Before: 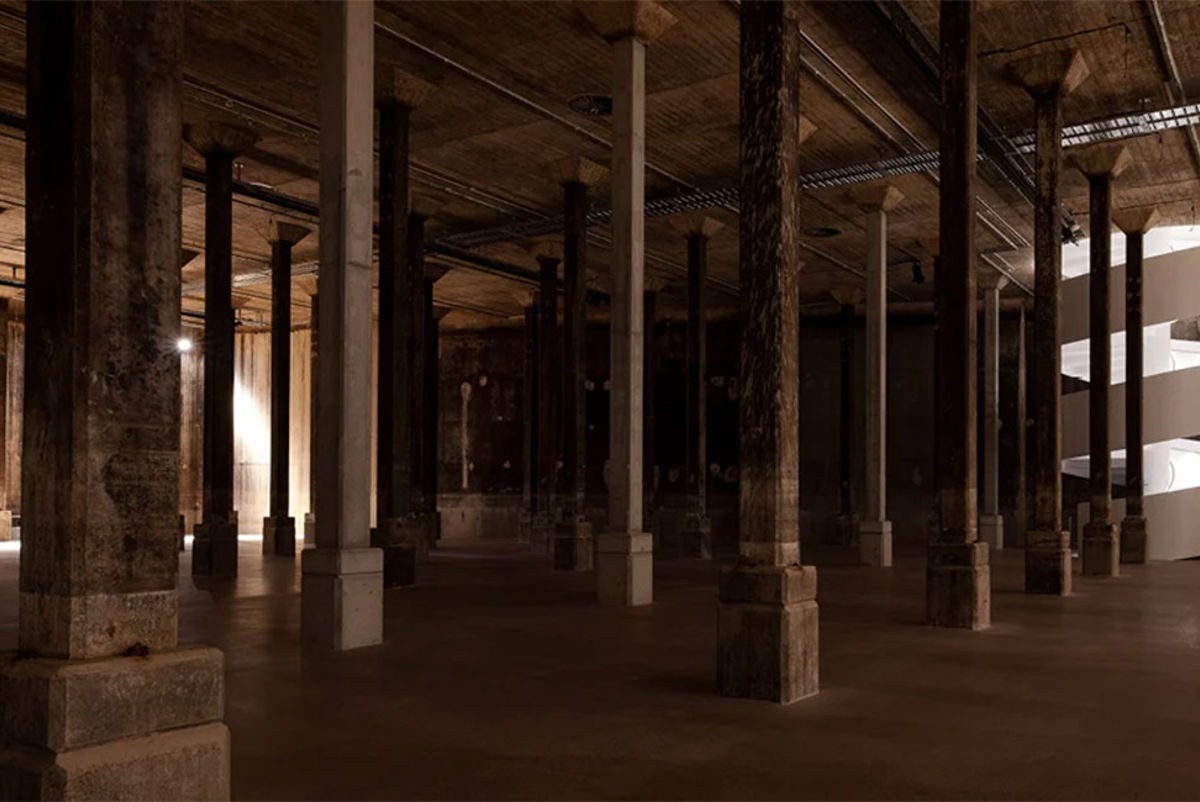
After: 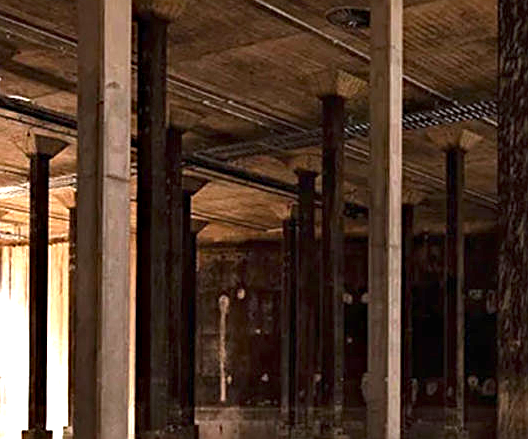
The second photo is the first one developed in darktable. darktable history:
sharpen: on, module defaults
haze removal: compatibility mode true, adaptive false
exposure: black level correction 0, exposure 1.741 EV, compensate exposure bias true, compensate highlight preservation false
crop: left 20.248%, top 10.86%, right 35.675%, bottom 34.321%
white balance: red 0.967, blue 1.049
